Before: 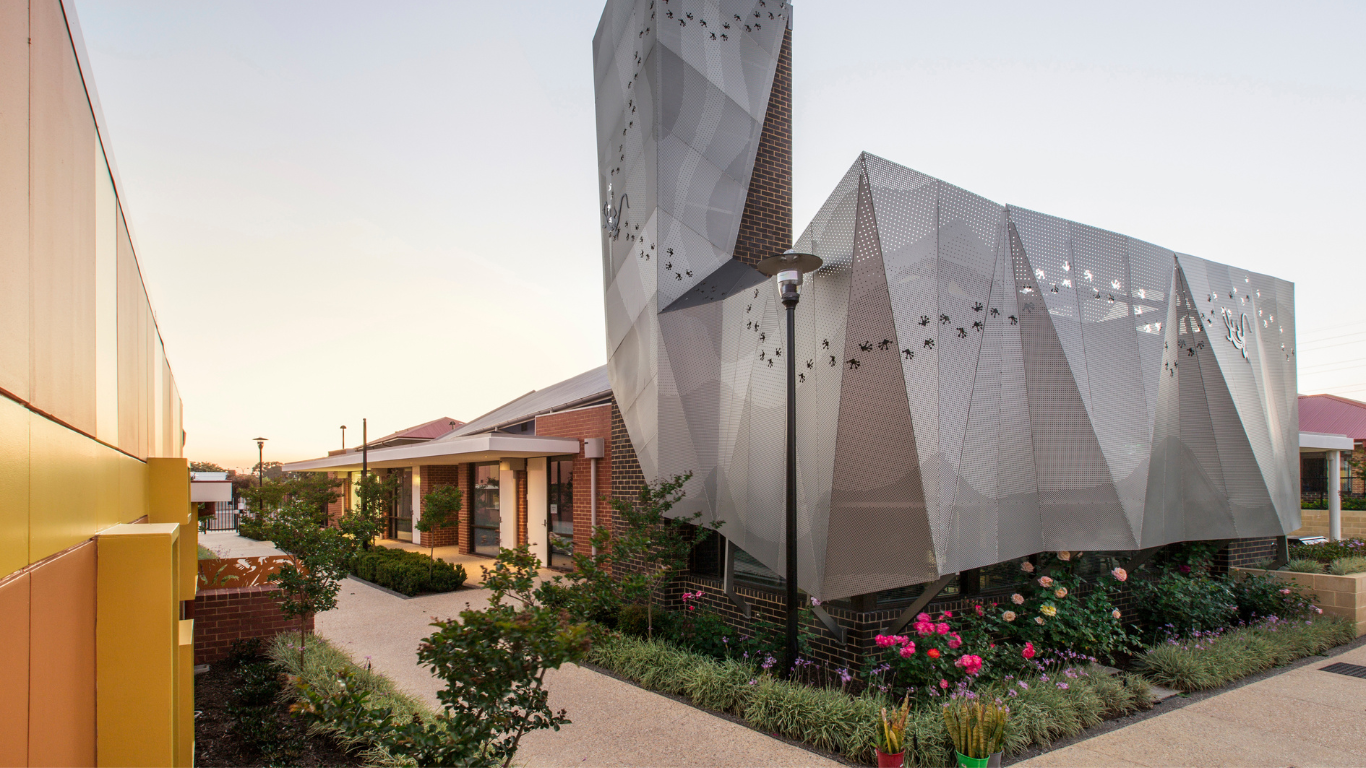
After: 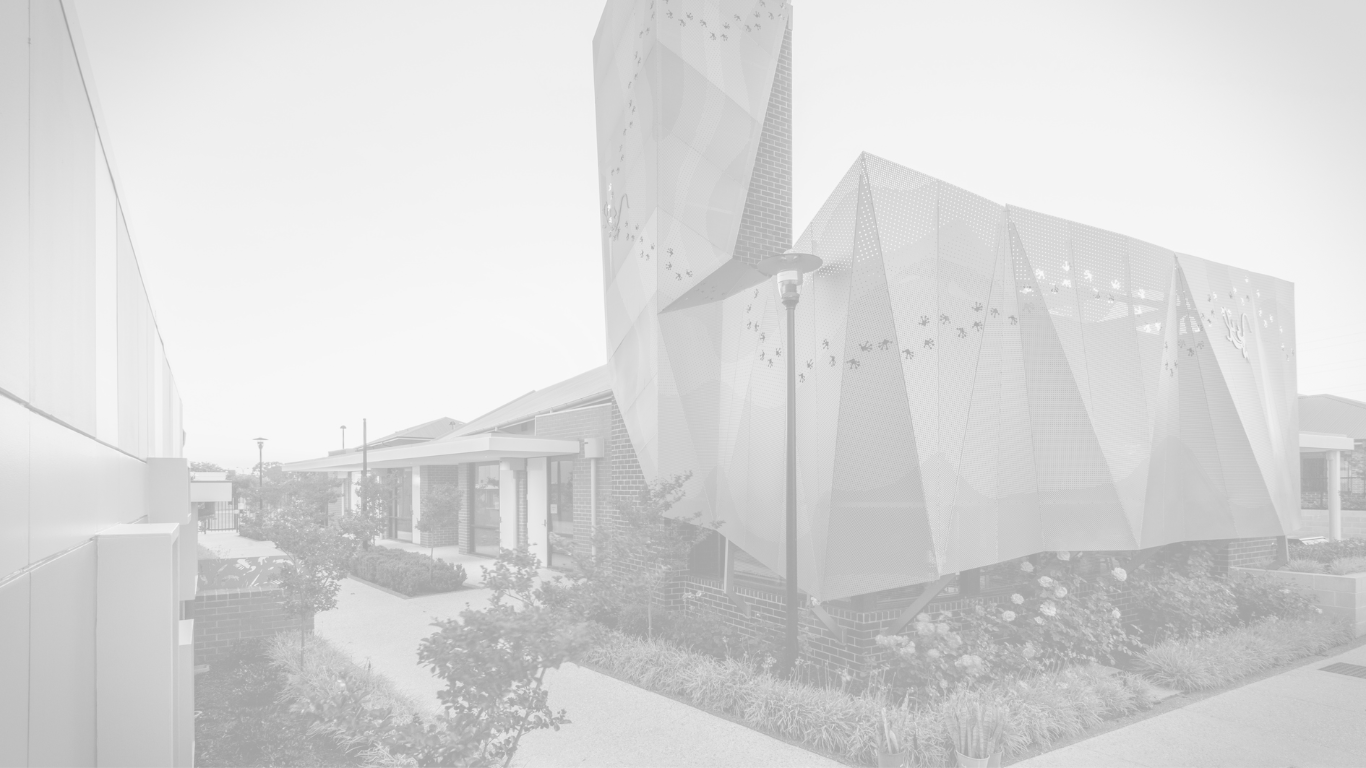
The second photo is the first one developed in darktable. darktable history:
colorize: hue 331.2°, saturation 75%, source mix 30.28%, lightness 70.52%, version 1
vignetting: fall-off start 91%, fall-off radius 39.39%, brightness -0.182, saturation -0.3, width/height ratio 1.219, shape 1.3, dithering 8-bit output, unbound false
monochrome: on, module defaults
